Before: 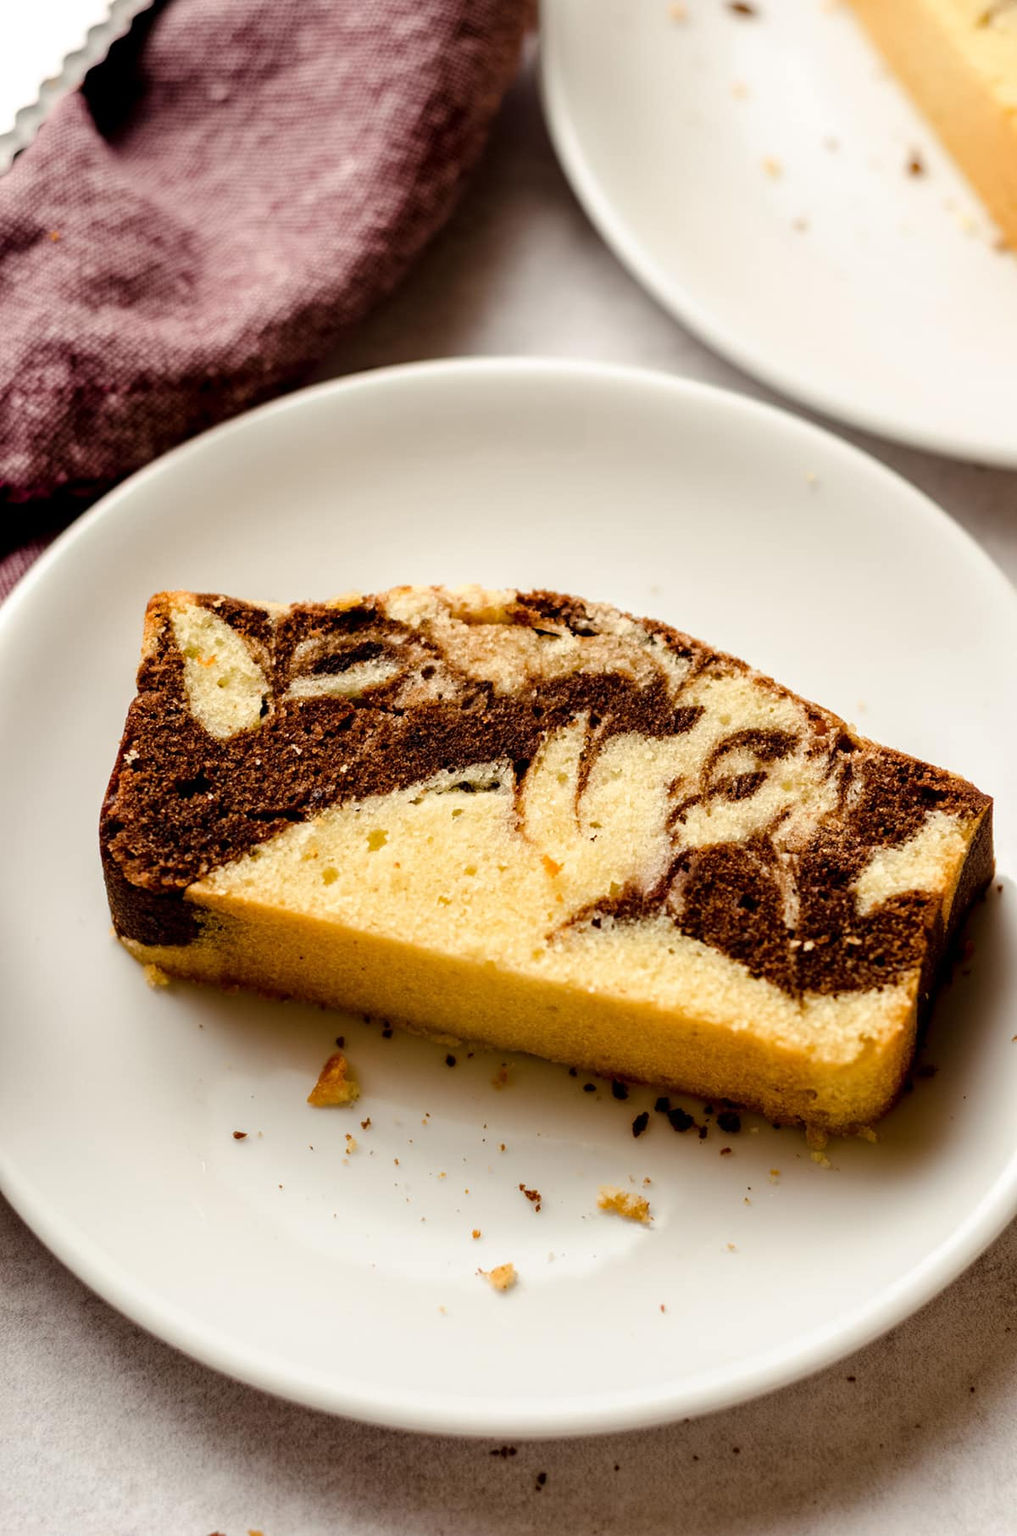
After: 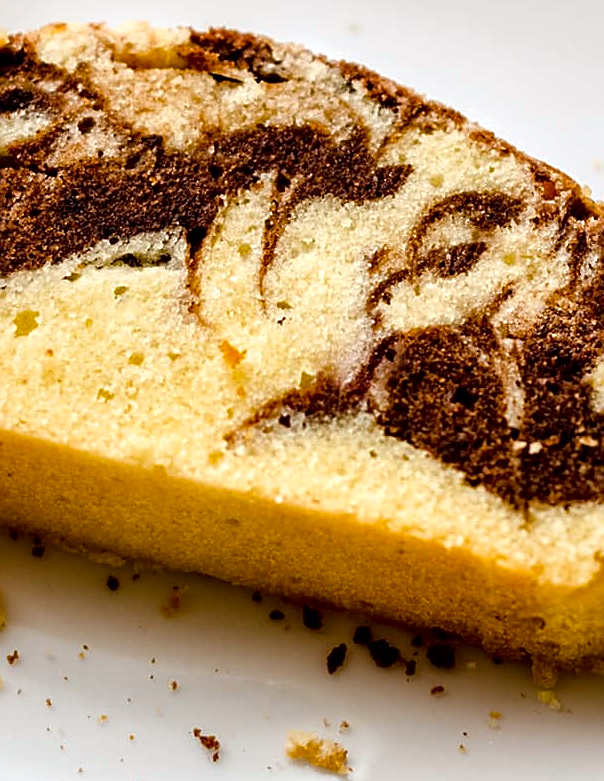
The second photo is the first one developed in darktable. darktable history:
sharpen: on, module defaults
crop: left 34.956%, top 36.886%, right 14.666%, bottom 19.958%
local contrast: mode bilateral grid, contrast 19, coarseness 50, detail 158%, midtone range 0.2
color calibration: output colorfulness [0, 0.315, 0, 0], gray › normalize channels true, illuminant as shot in camera, x 0.358, y 0.373, temperature 4628.91 K, gamut compression 0.019
